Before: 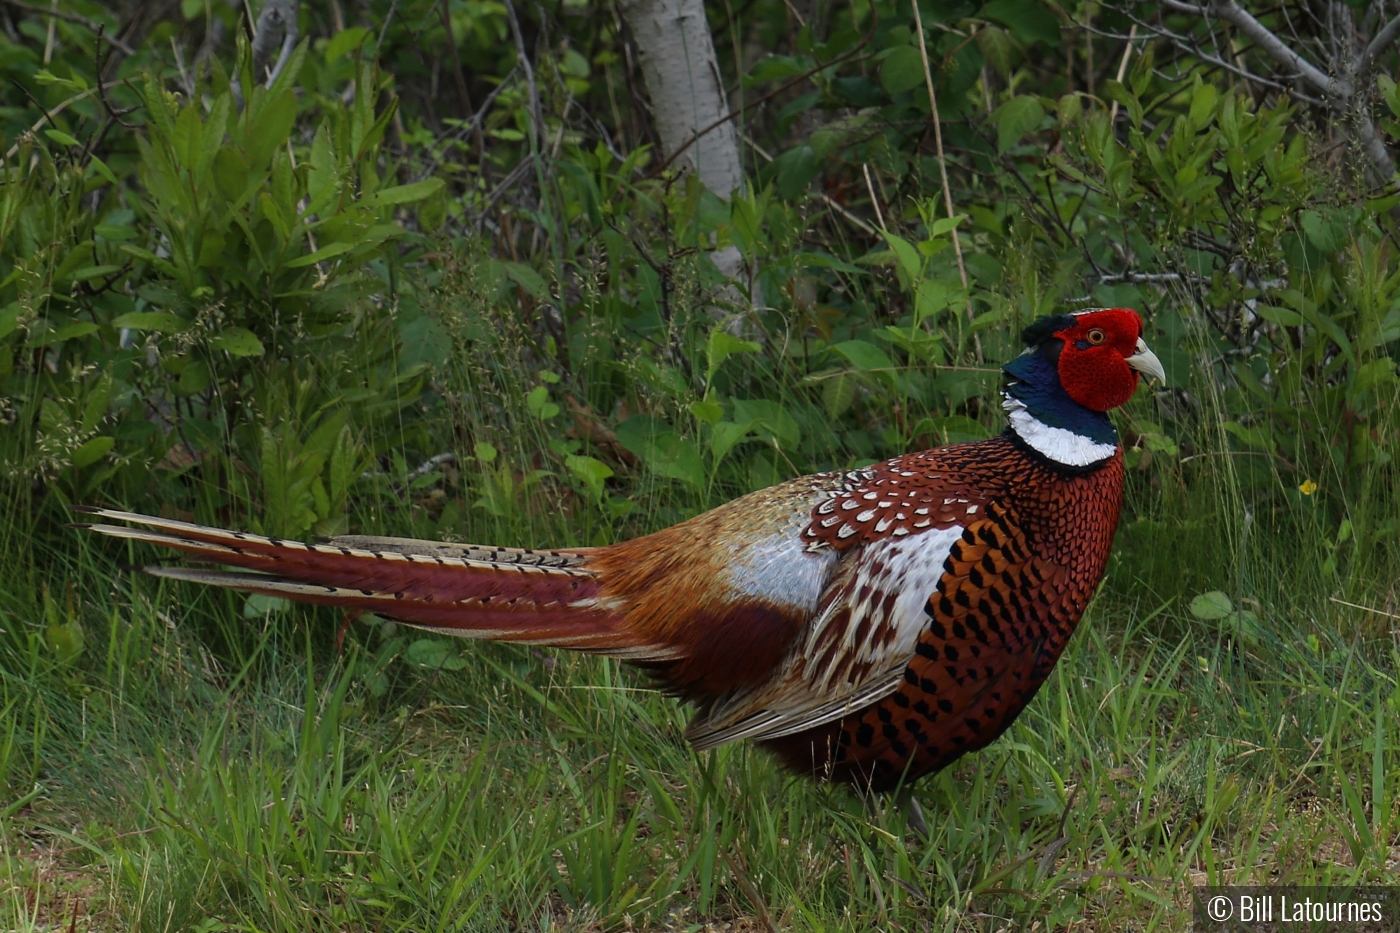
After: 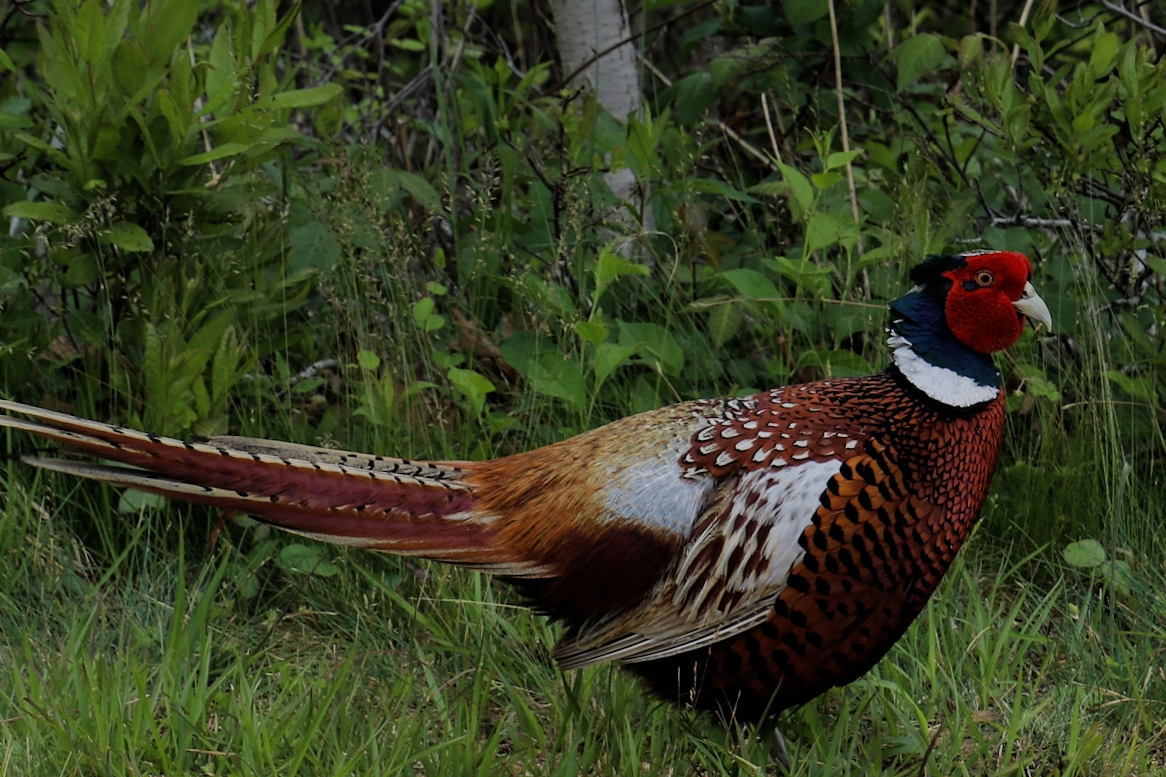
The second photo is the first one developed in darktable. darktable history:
filmic rgb: black relative exposure -7.18 EV, white relative exposure 5.34 EV, threshold 3.03 EV, hardness 3.02, enable highlight reconstruction true
crop and rotate: angle -3.15°, left 5.135%, top 5.225%, right 4.791%, bottom 4.741%
